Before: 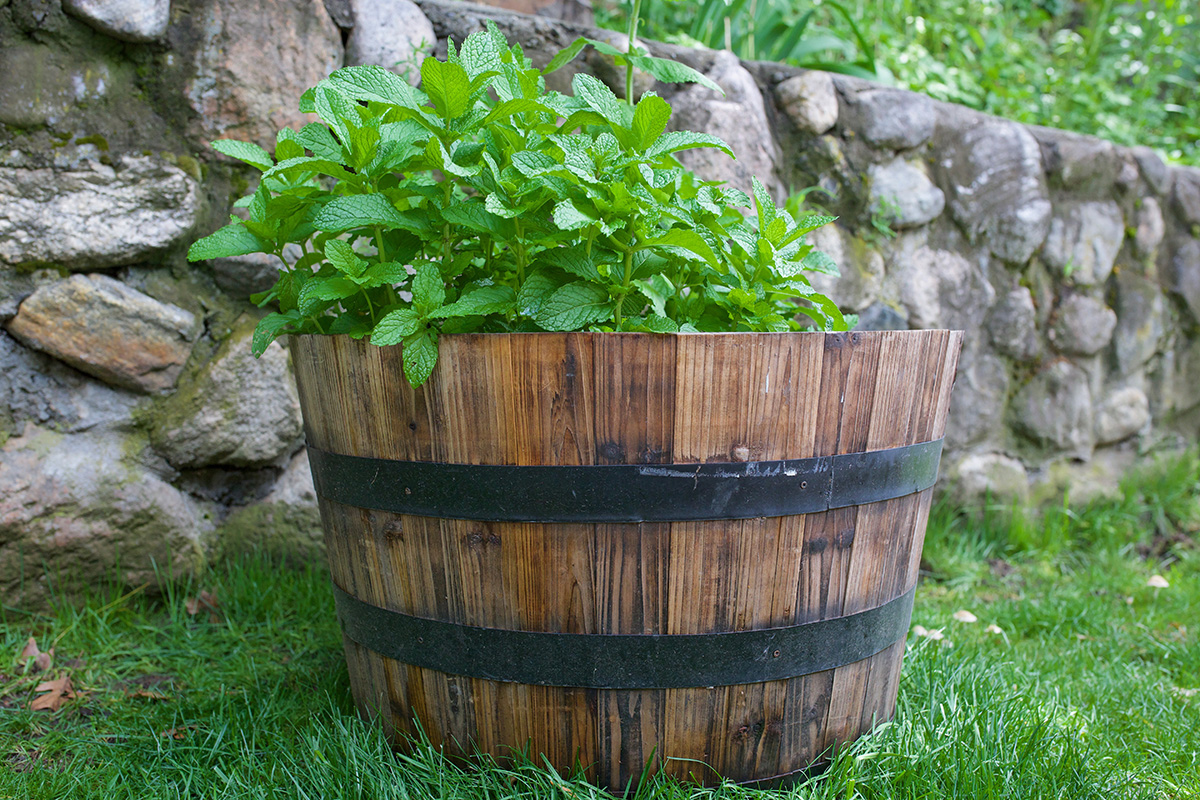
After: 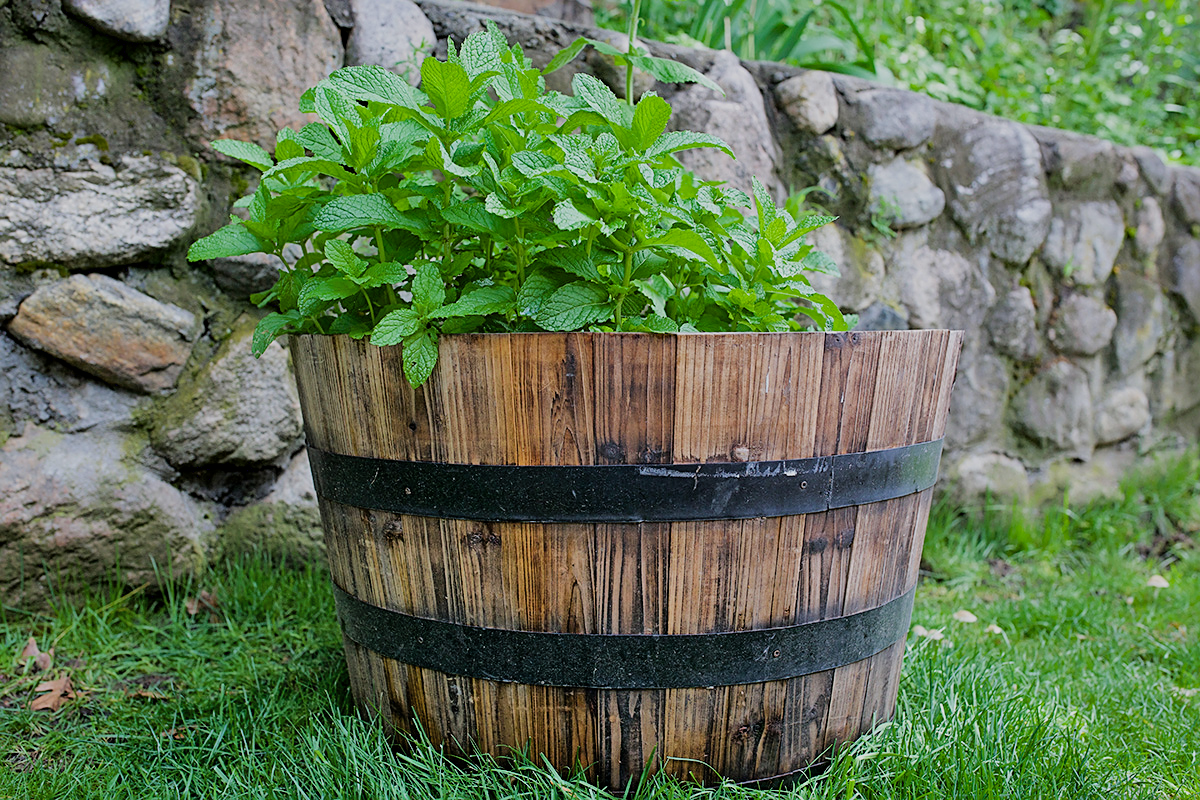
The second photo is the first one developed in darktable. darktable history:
filmic rgb: black relative exposure -7.65 EV, white relative exposure 4.56 EV, hardness 3.61
sharpen: on, module defaults
shadows and highlights: shadows 60, soften with gaussian
